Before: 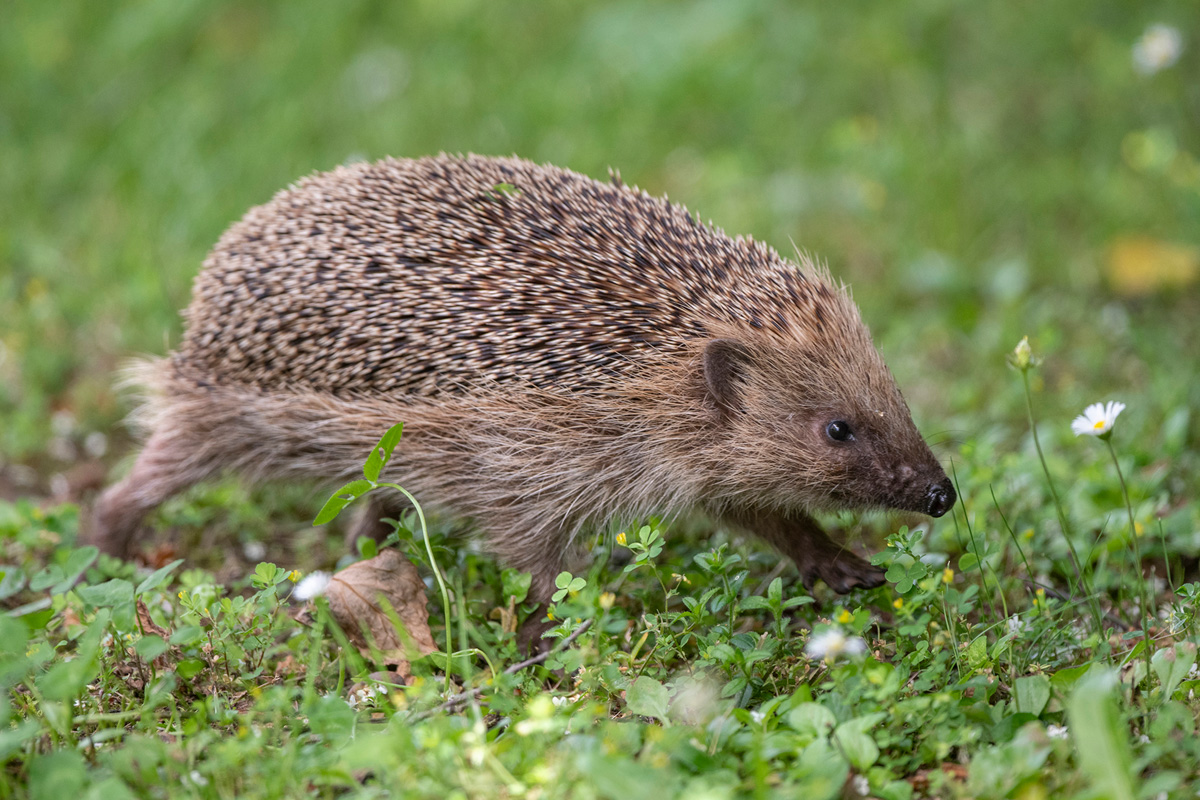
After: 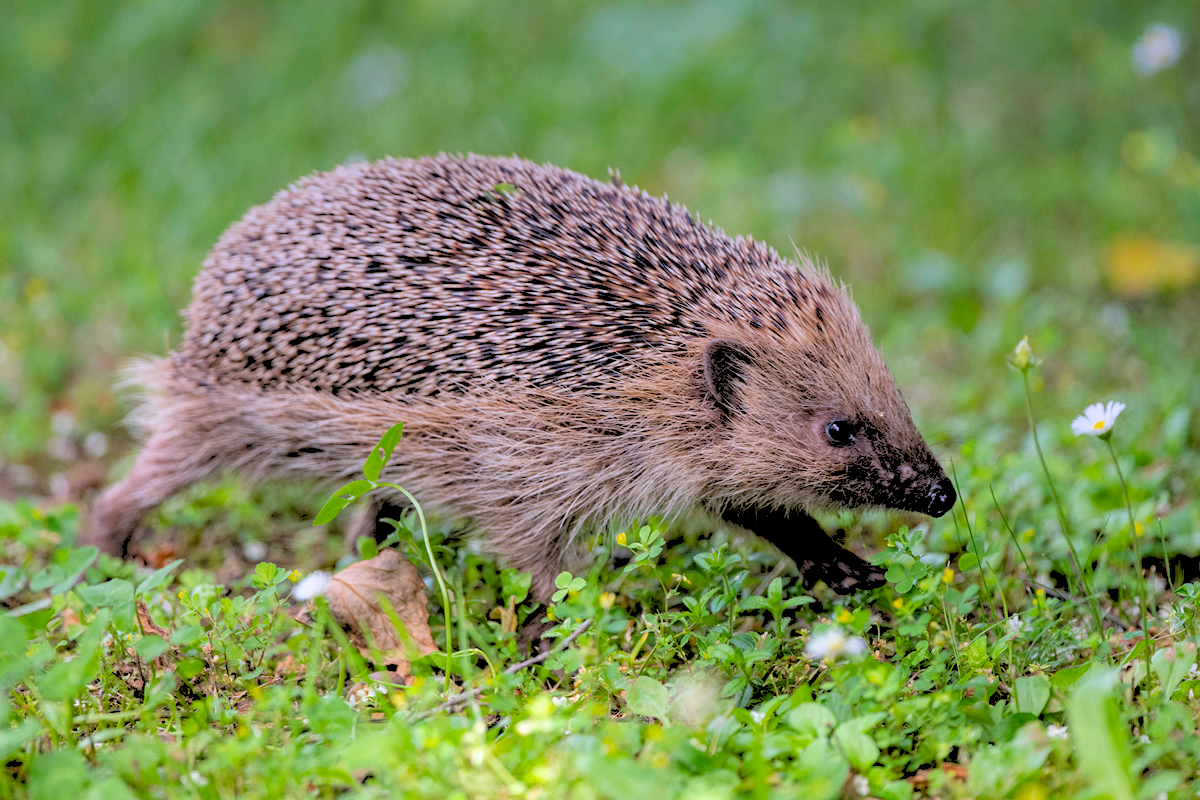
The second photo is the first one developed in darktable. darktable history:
rgb levels: levels [[0.027, 0.429, 0.996], [0, 0.5, 1], [0, 0.5, 1]]
graduated density: hue 238.83°, saturation 50%
color balance rgb: perceptual saturation grading › global saturation 25%, global vibrance 10%
